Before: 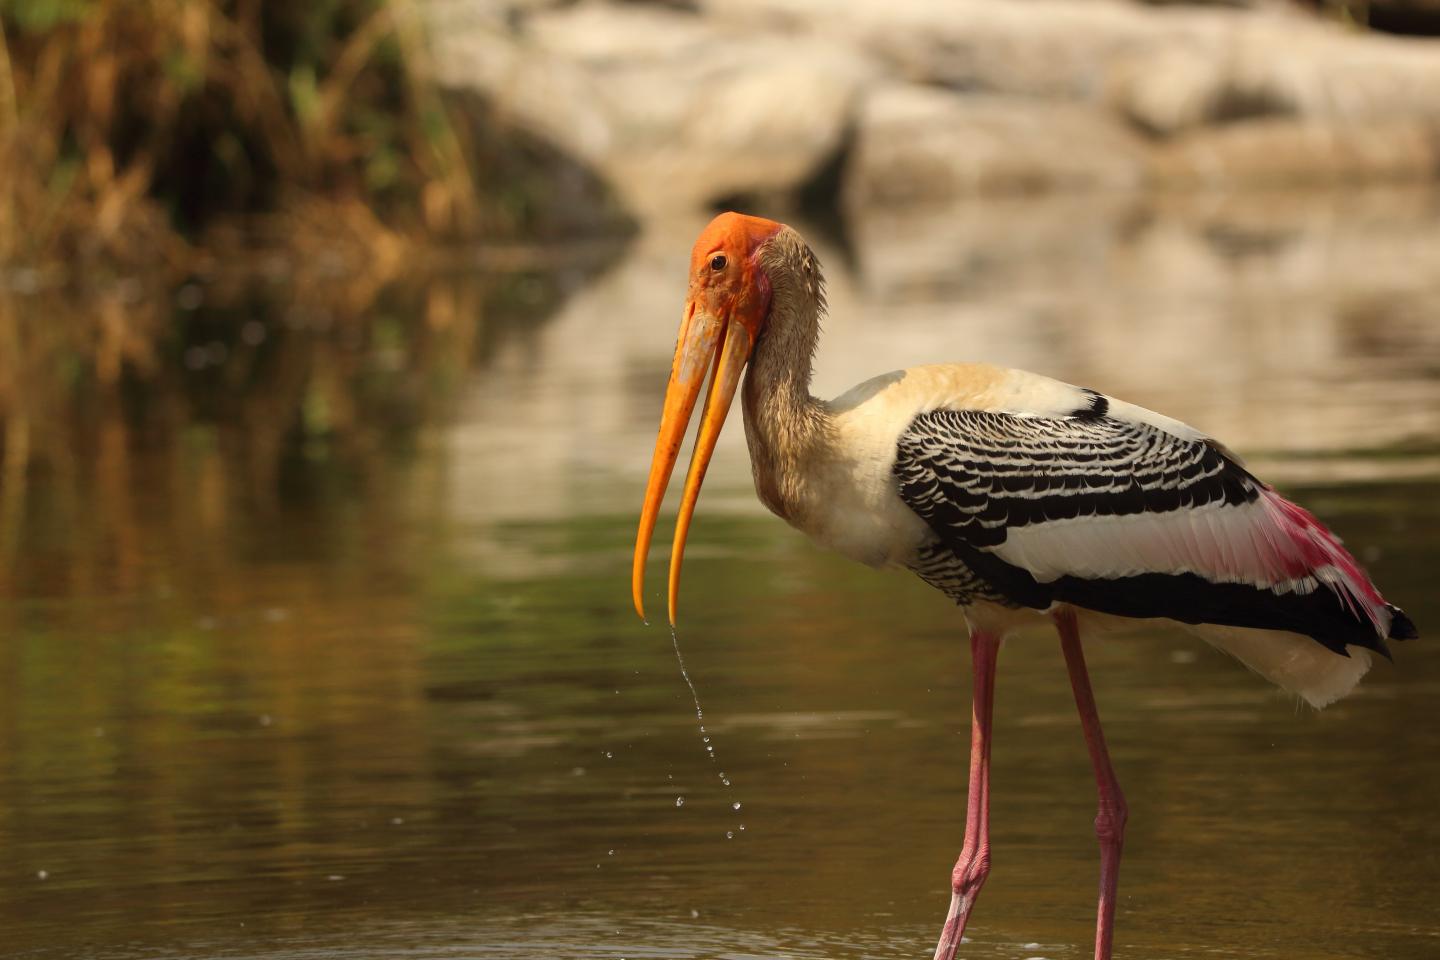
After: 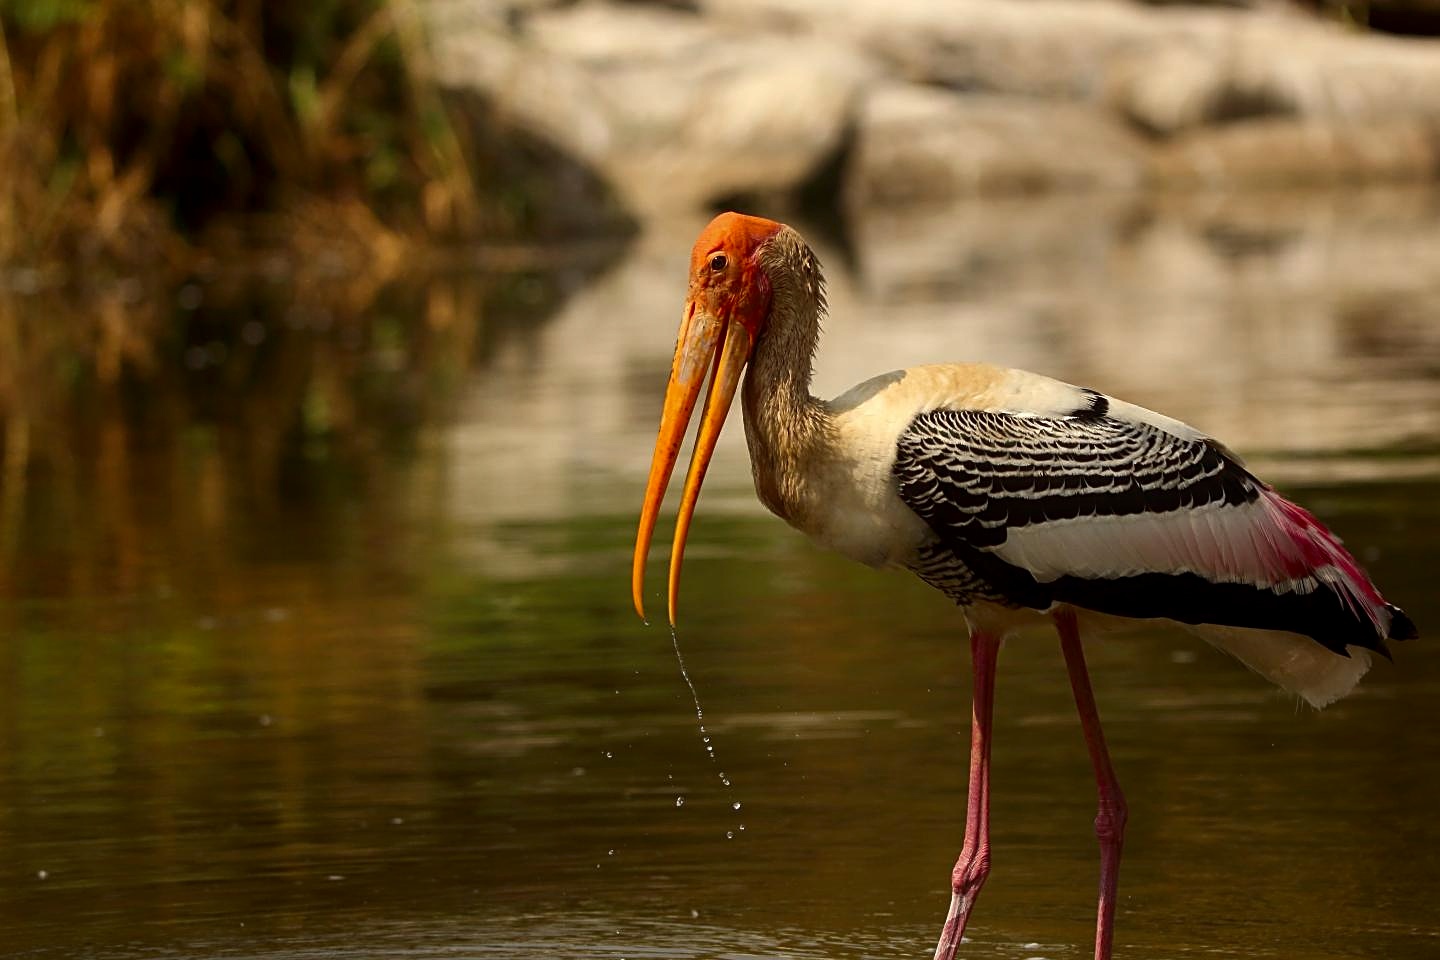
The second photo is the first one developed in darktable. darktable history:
local contrast: highlights 105%, shadows 100%, detail 119%, midtone range 0.2
contrast equalizer: octaves 7, y [[0.5, 0.5, 0.472, 0.5, 0.5, 0.5], [0.5 ×6], [0.5 ×6], [0 ×6], [0 ×6]]
sharpen: on, module defaults
contrast brightness saturation: contrast 0.067, brightness -0.13, saturation 0.054
